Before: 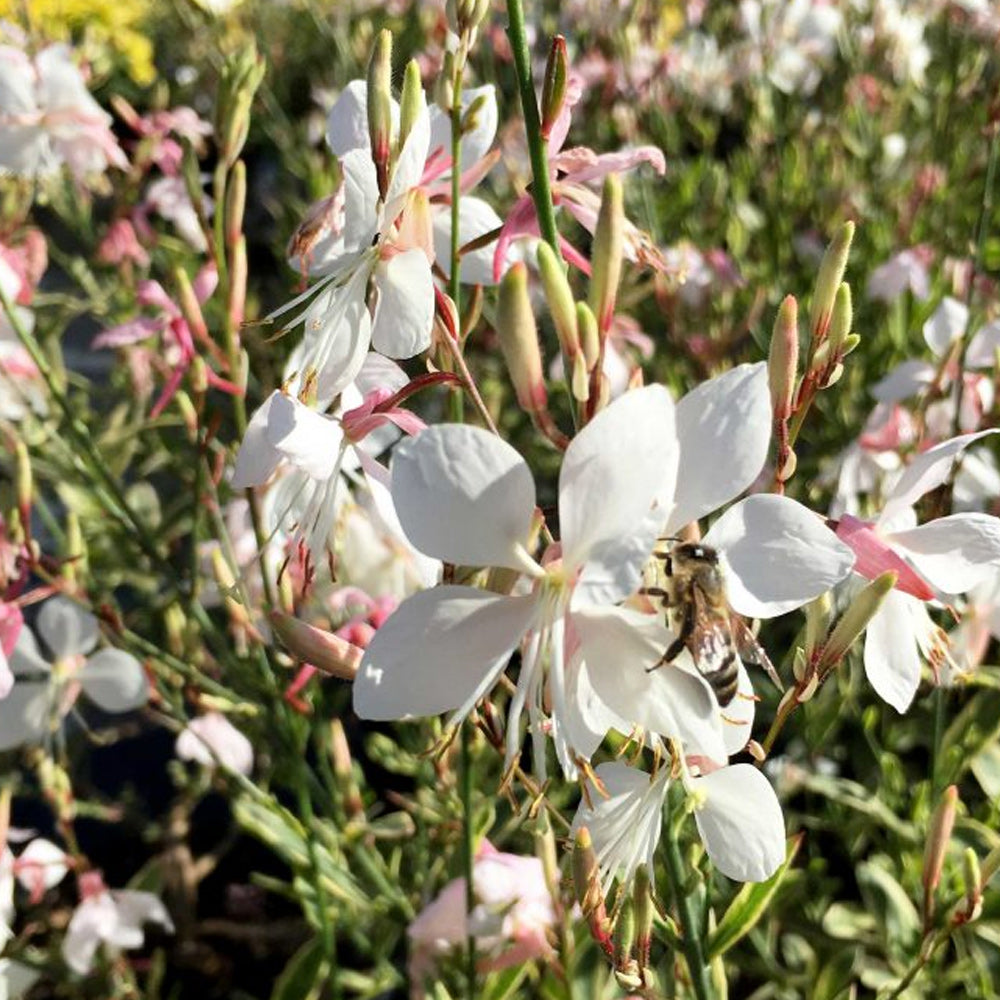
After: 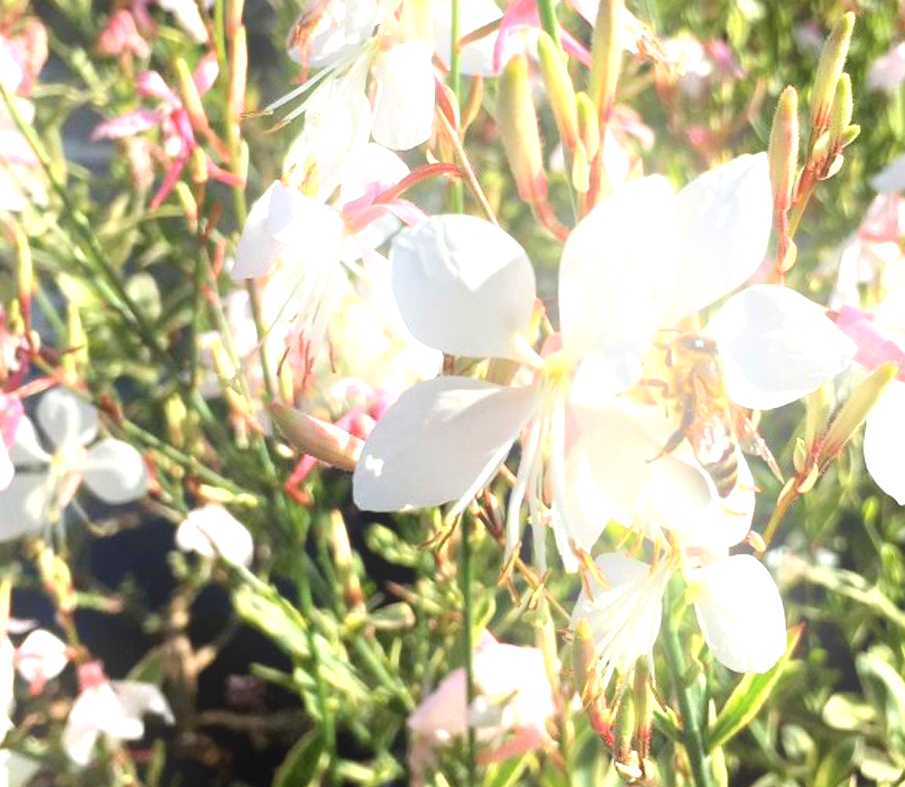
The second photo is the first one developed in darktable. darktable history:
crop: top 20.916%, right 9.437%, bottom 0.316%
bloom: size 15%, threshold 97%, strength 7%
exposure: black level correction 0, exposure 1.1 EV, compensate highlight preservation false
white balance: emerald 1
